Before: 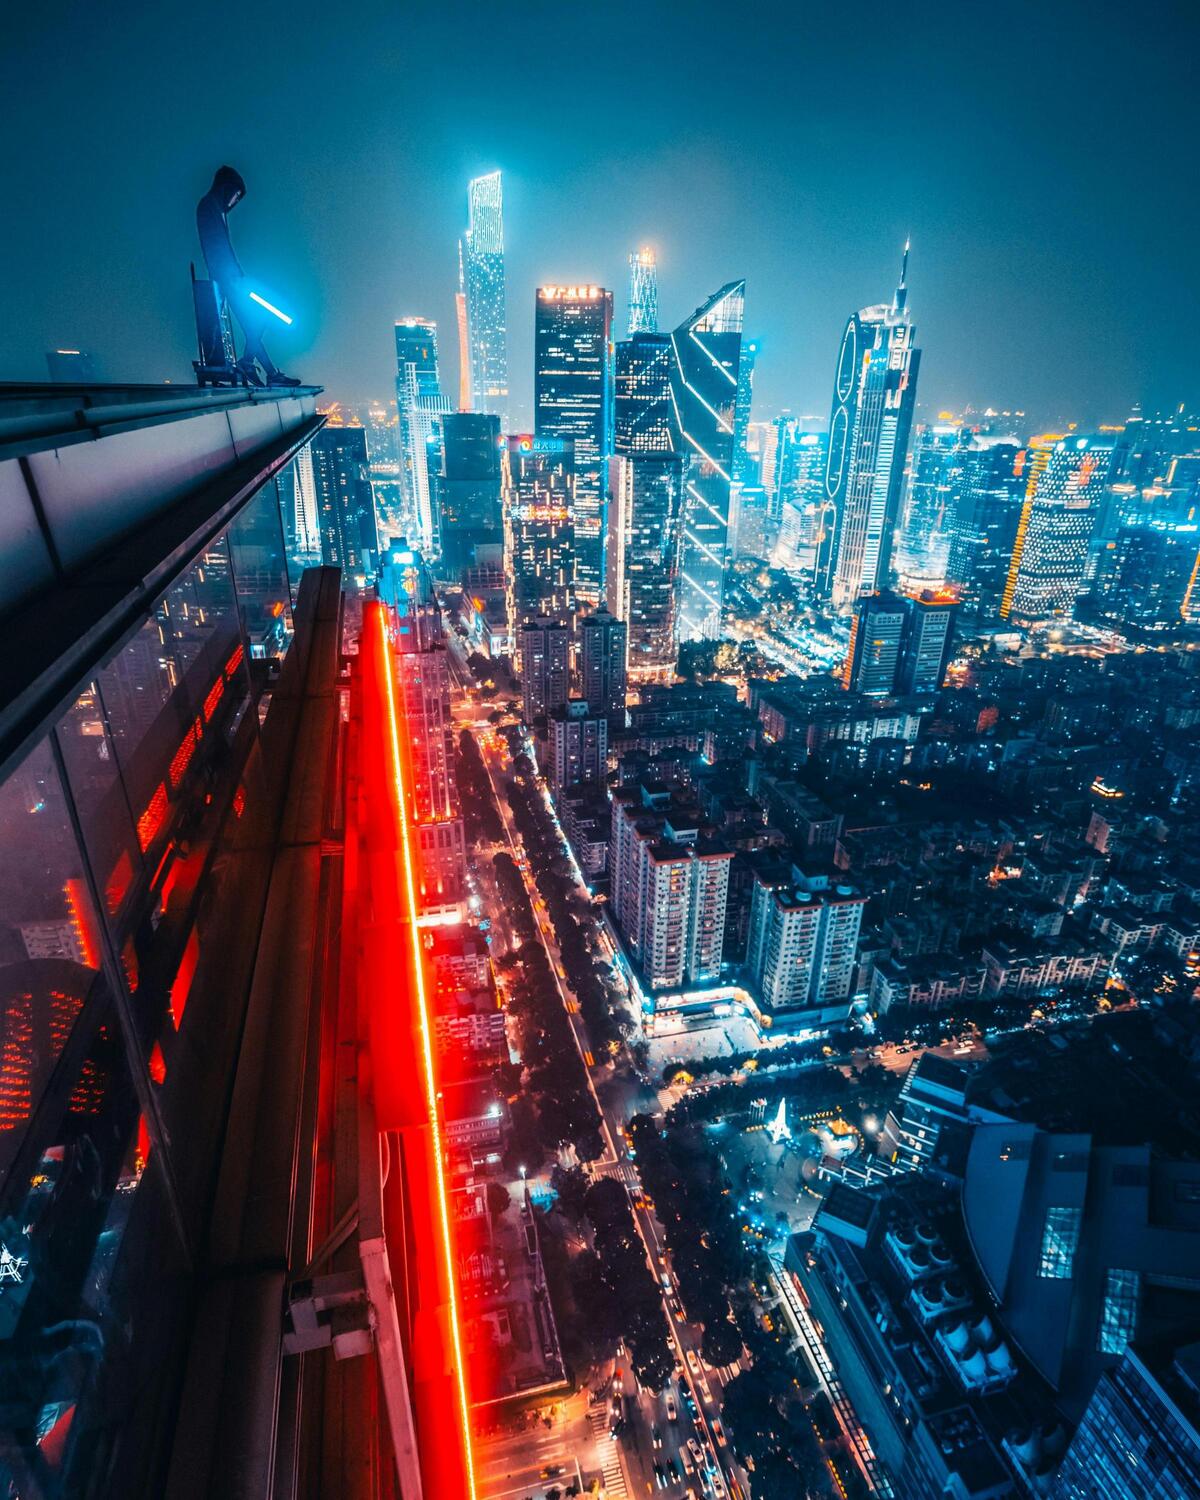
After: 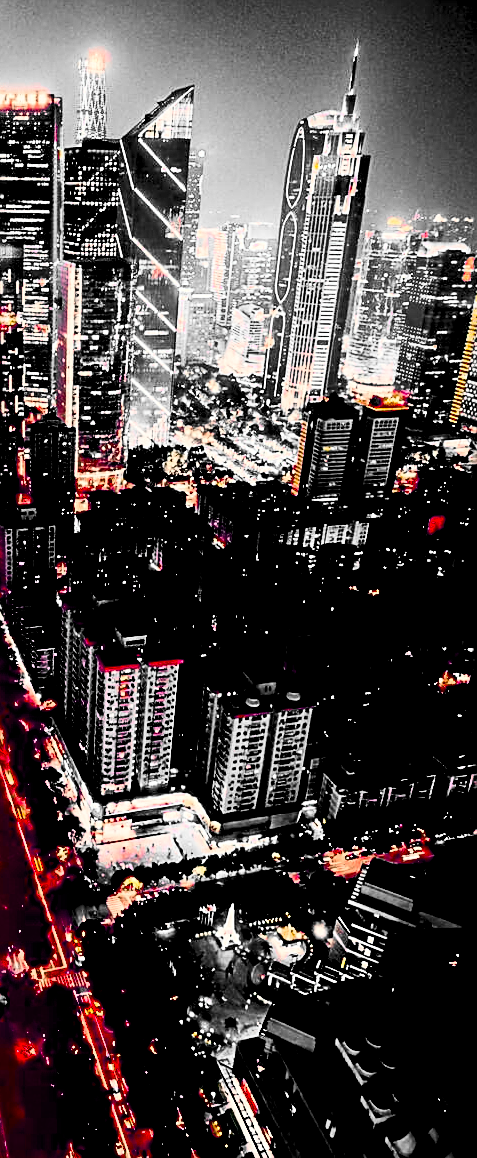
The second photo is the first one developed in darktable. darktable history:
contrast brightness saturation: contrast 0.407, brightness 0.097, saturation 0.213
crop: left 45.955%, top 12.992%, right 14.025%, bottom 9.804%
tone equalizer: on, module defaults
sharpen: on, module defaults
color correction: highlights a* 11.42, highlights b* 12.16
exposure: black level correction 0.1, exposure -0.086 EV, compensate highlight preservation false
color zones: curves: ch1 [(0, 0.831) (0.08, 0.771) (0.157, 0.268) (0.241, 0.207) (0.562, -0.005) (0.714, -0.013) (0.876, 0.01) (1, 0.831)]
